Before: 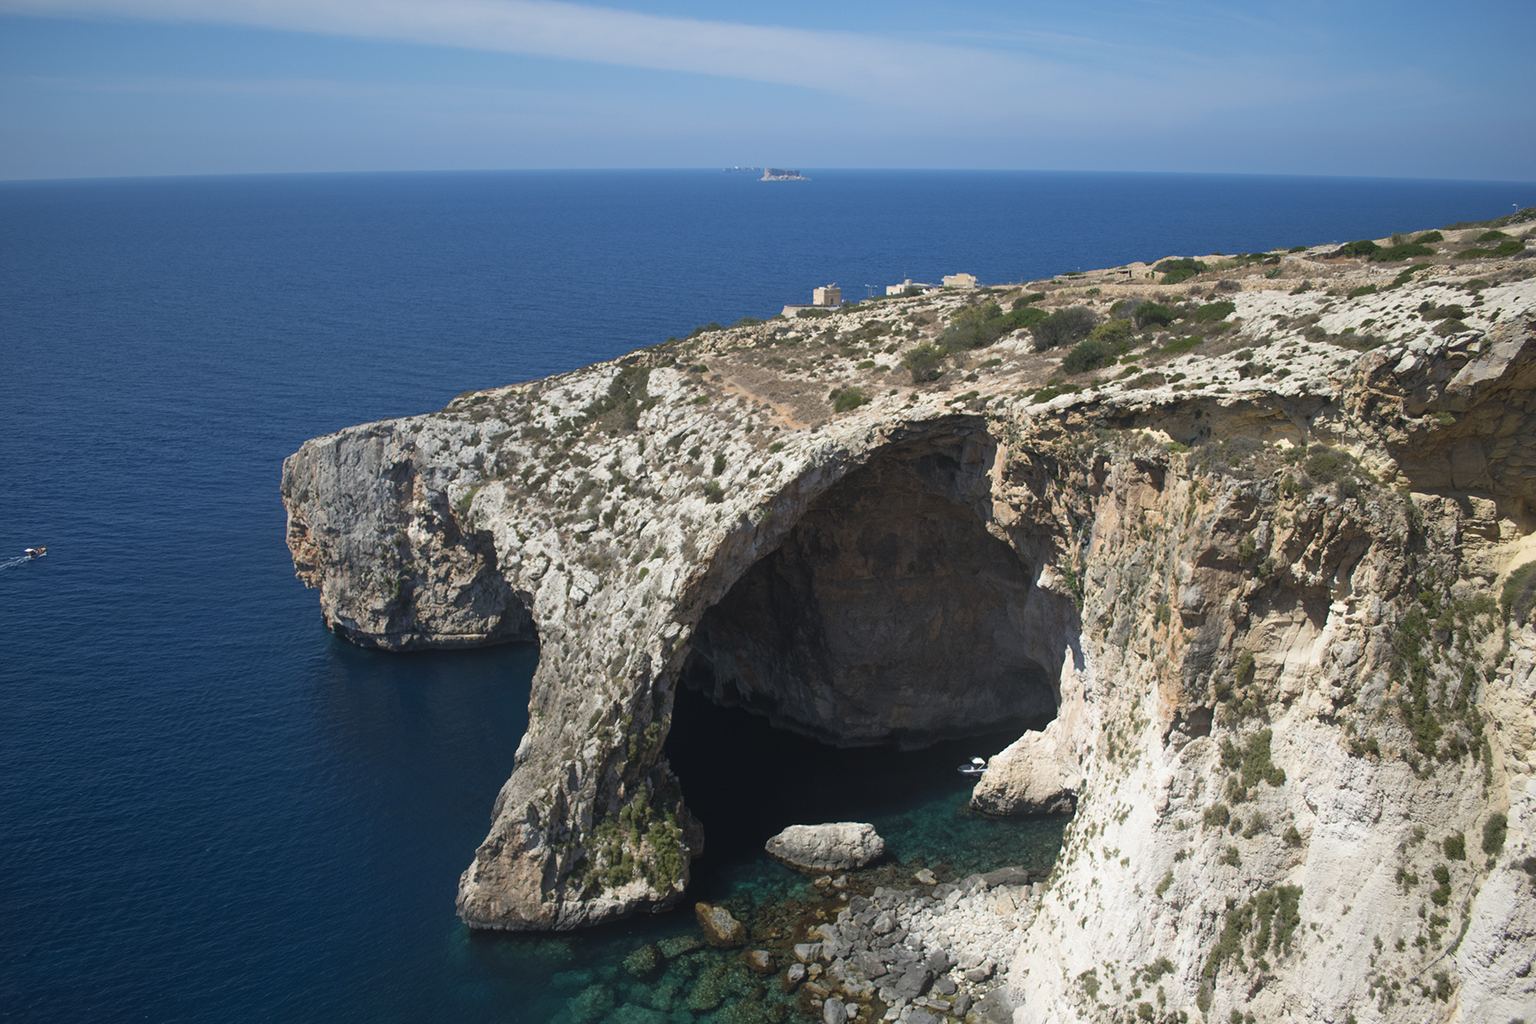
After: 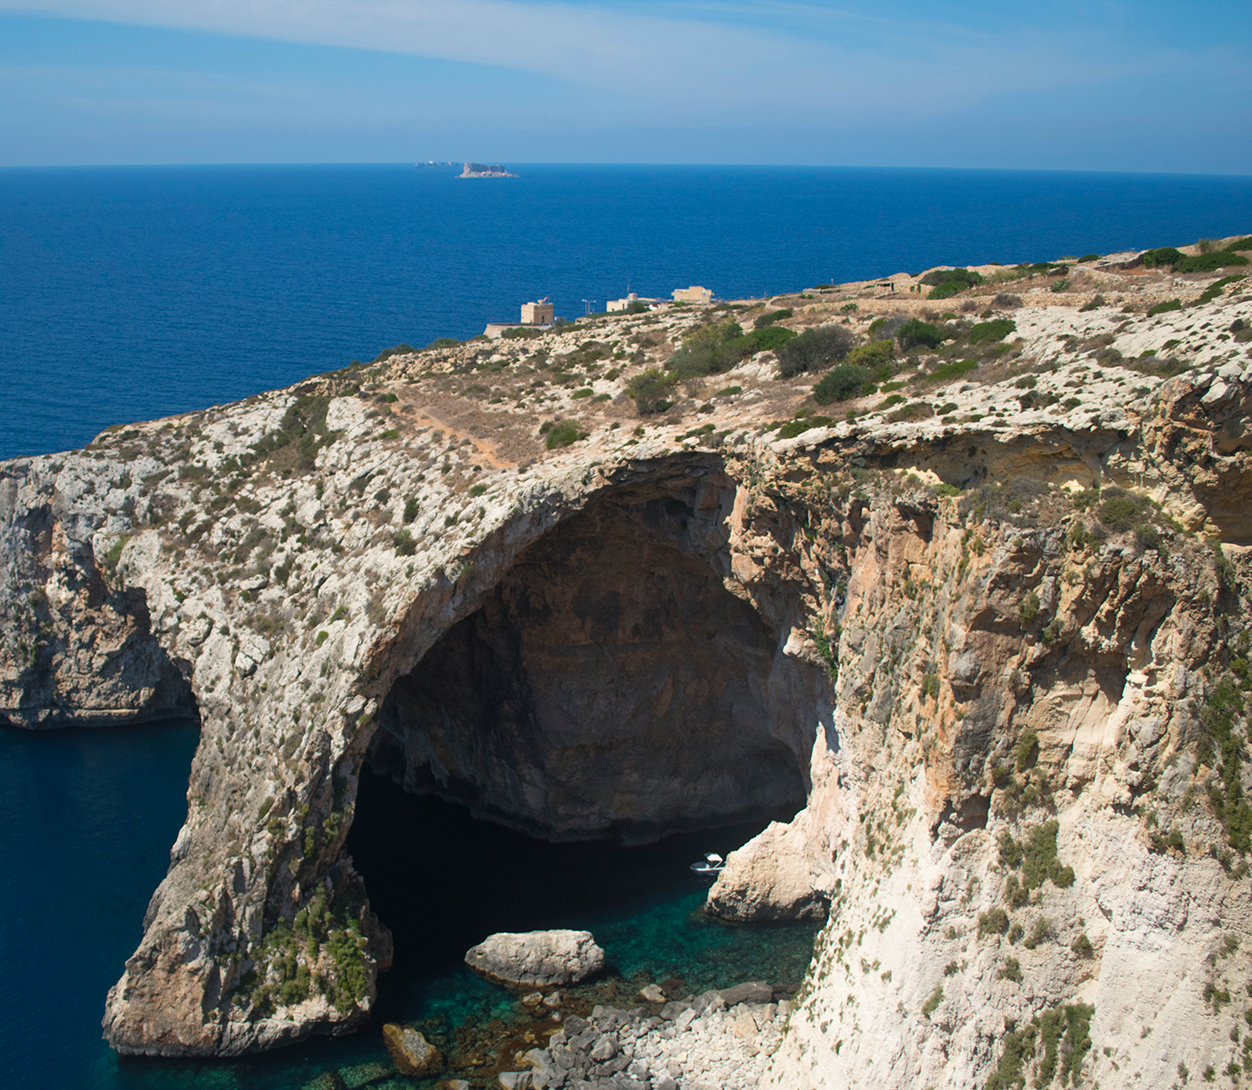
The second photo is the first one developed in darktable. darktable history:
color correction: highlights a* 0.816, highlights b* 2.78, saturation 1.1
crop and rotate: left 24.034%, top 2.838%, right 6.406%, bottom 6.299%
